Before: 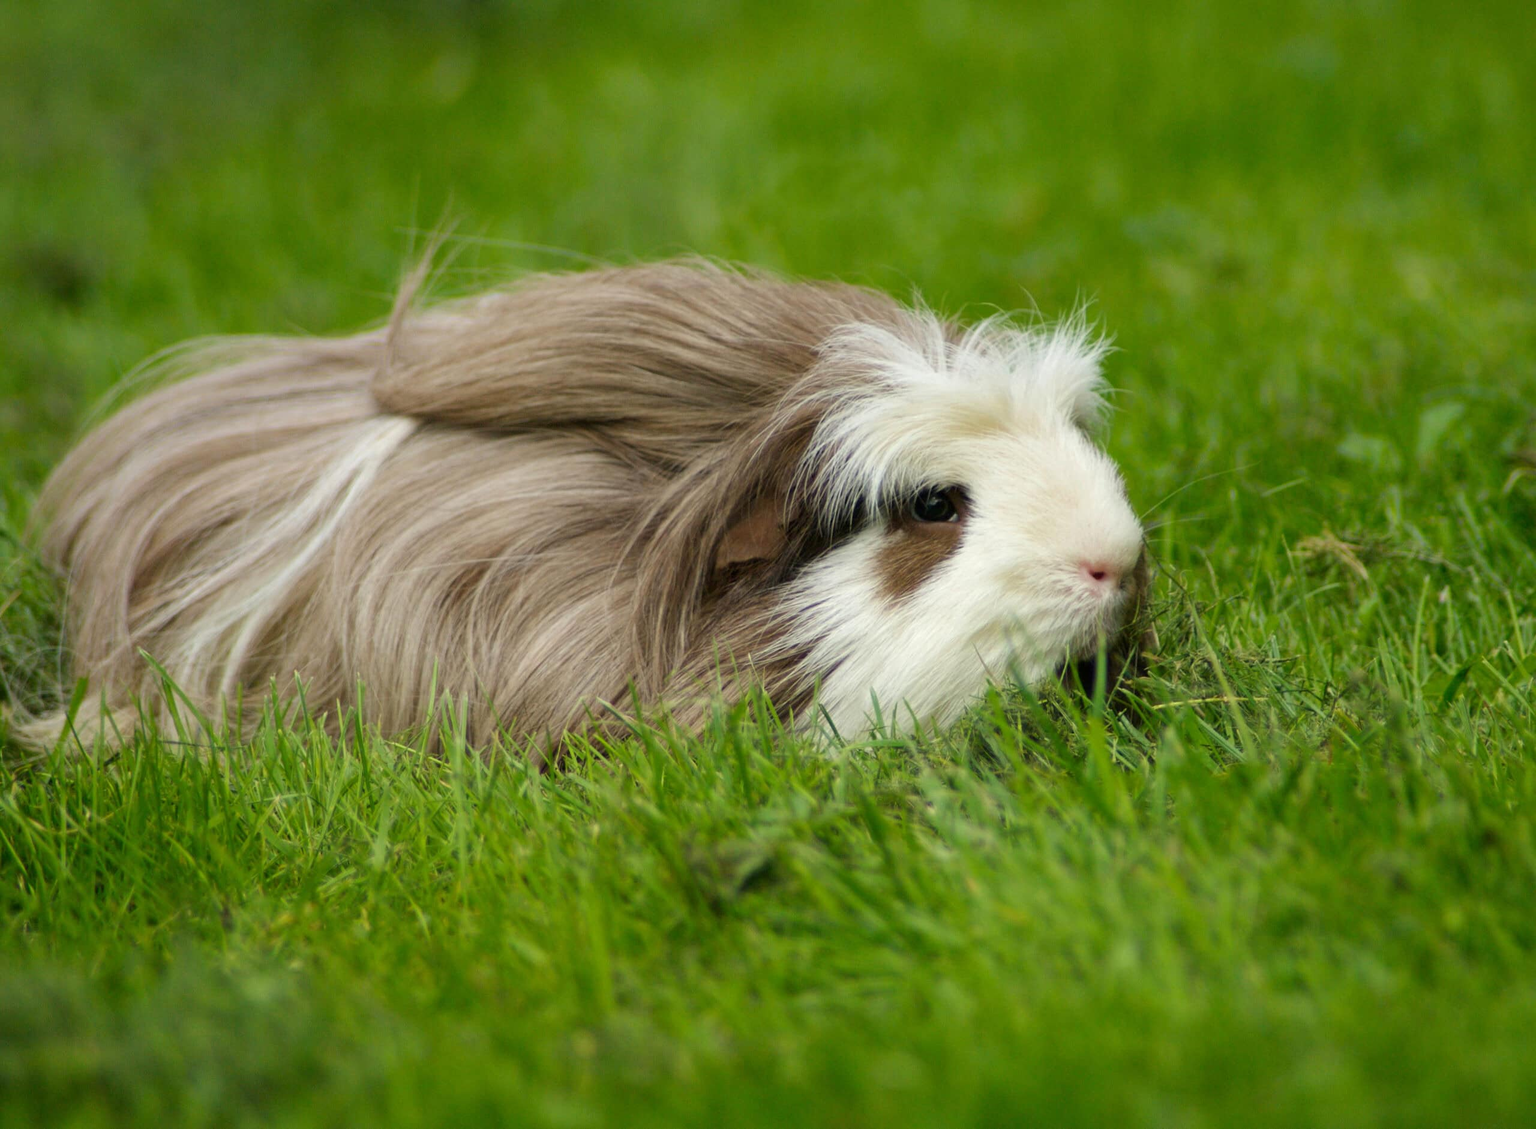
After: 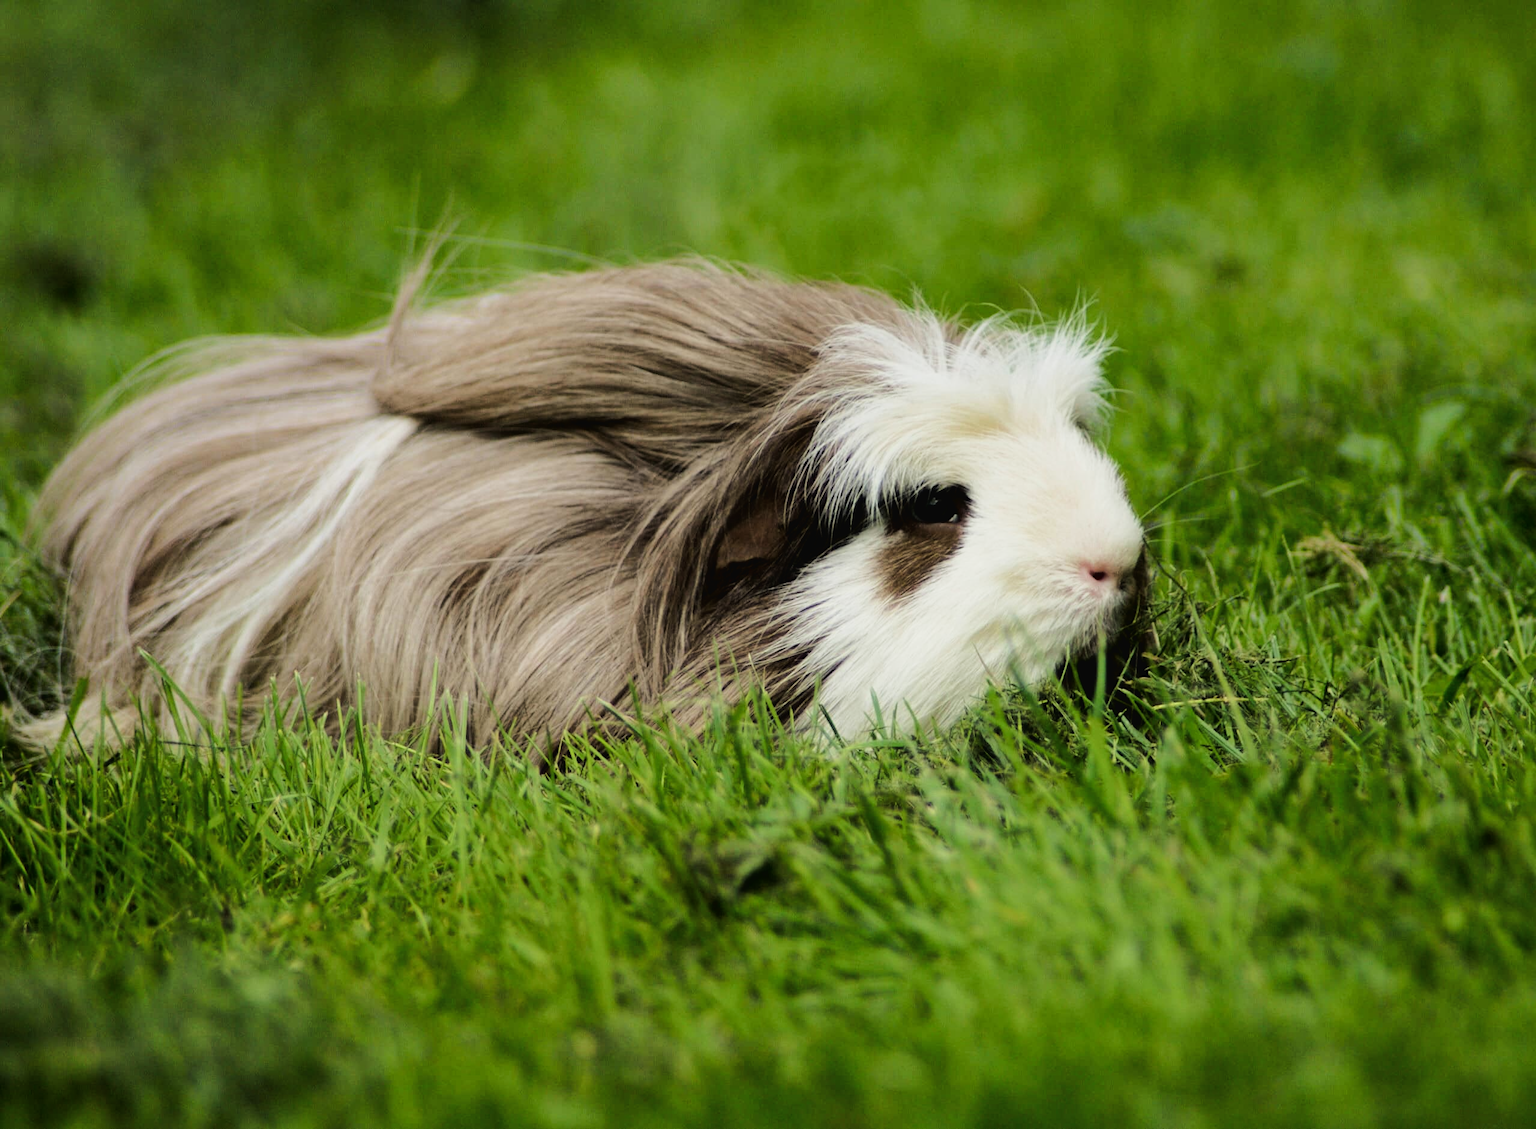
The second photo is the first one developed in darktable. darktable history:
filmic rgb: black relative exposure -5.11 EV, white relative exposure 3.96 EV, hardness 2.88, contrast 1.405, highlights saturation mix -28.84%
tone curve: curves: ch0 [(0, 0.021) (0.059, 0.053) (0.212, 0.18) (0.337, 0.304) (0.495, 0.505) (0.725, 0.731) (0.89, 0.919) (1, 1)]; ch1 [(0, 0) (0.094, 0.081) (0.285, 0.299) (0.403, 0.436) (0.479, 0.475) (0.54, 0.55) (0.615, 0.637) (0.683, 0.688) (1, 1)]; ch2 [(0, 0) (0.257, 0.217) (0.434, 0.434) (0.498, 0.507) (0.527, 0.542) (0.597, 0.587) (0.658, 0.595) (1, 1)], color space Lab, linked channels, preserve colors none
